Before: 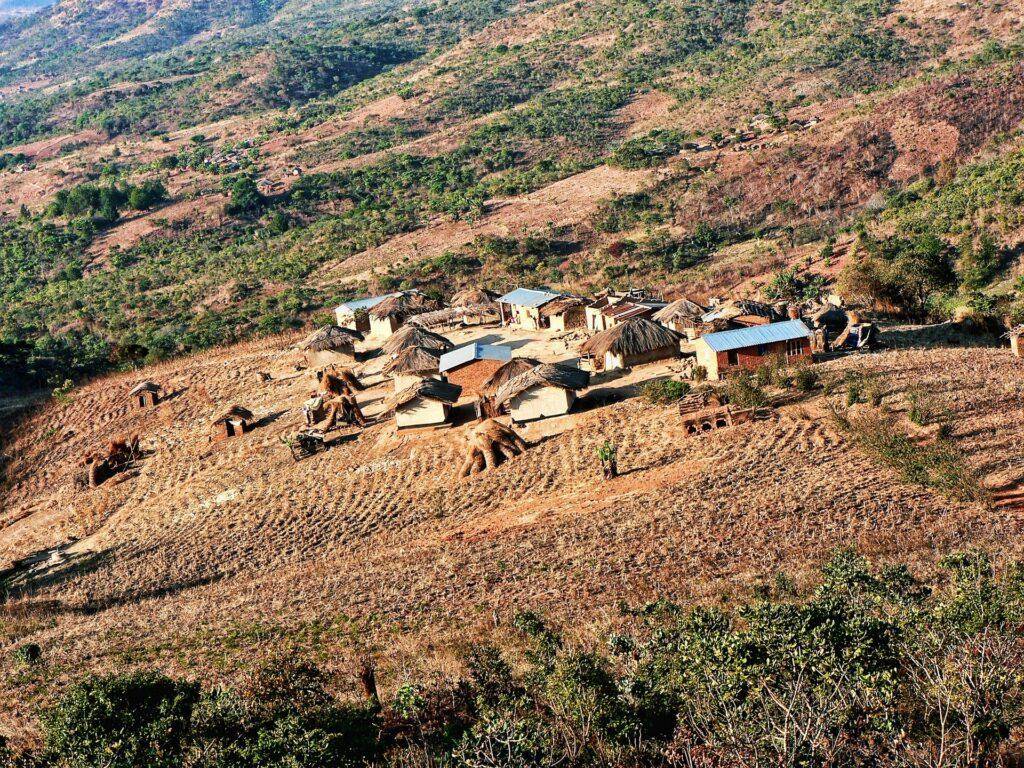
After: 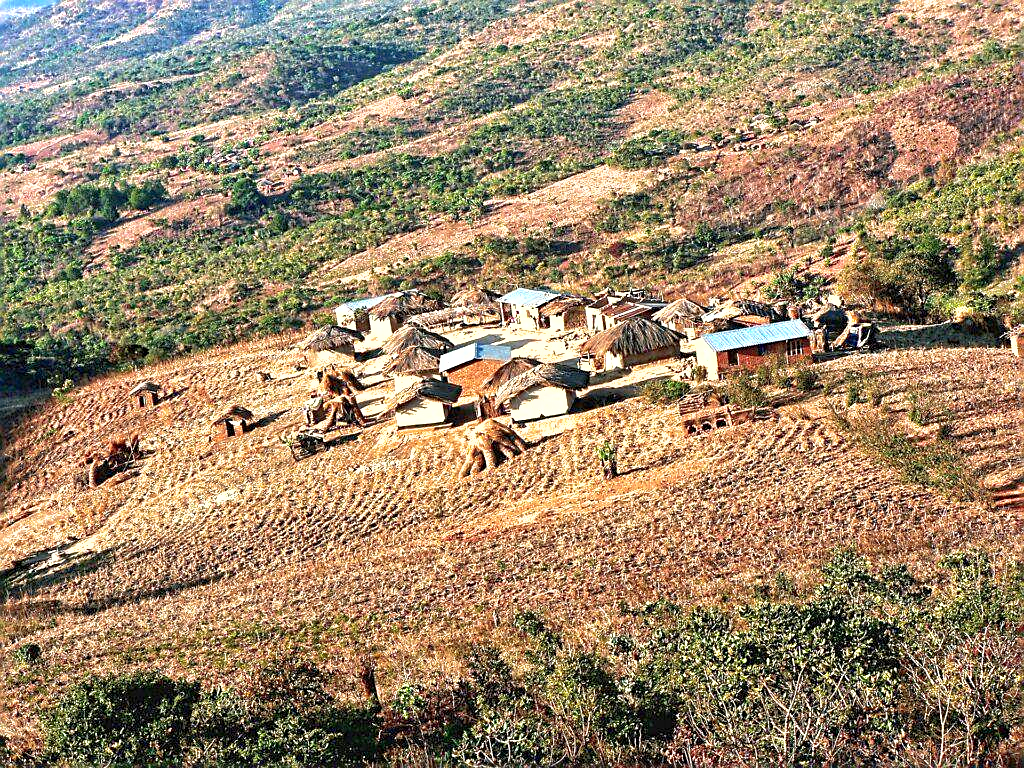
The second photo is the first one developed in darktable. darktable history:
shadows and highlights: on, module defaults
exposure: black level correction 0, exposure 0.7 EV, compensate exposure bias true, compensate highlight preservation false
sharpen: on, module defaults
